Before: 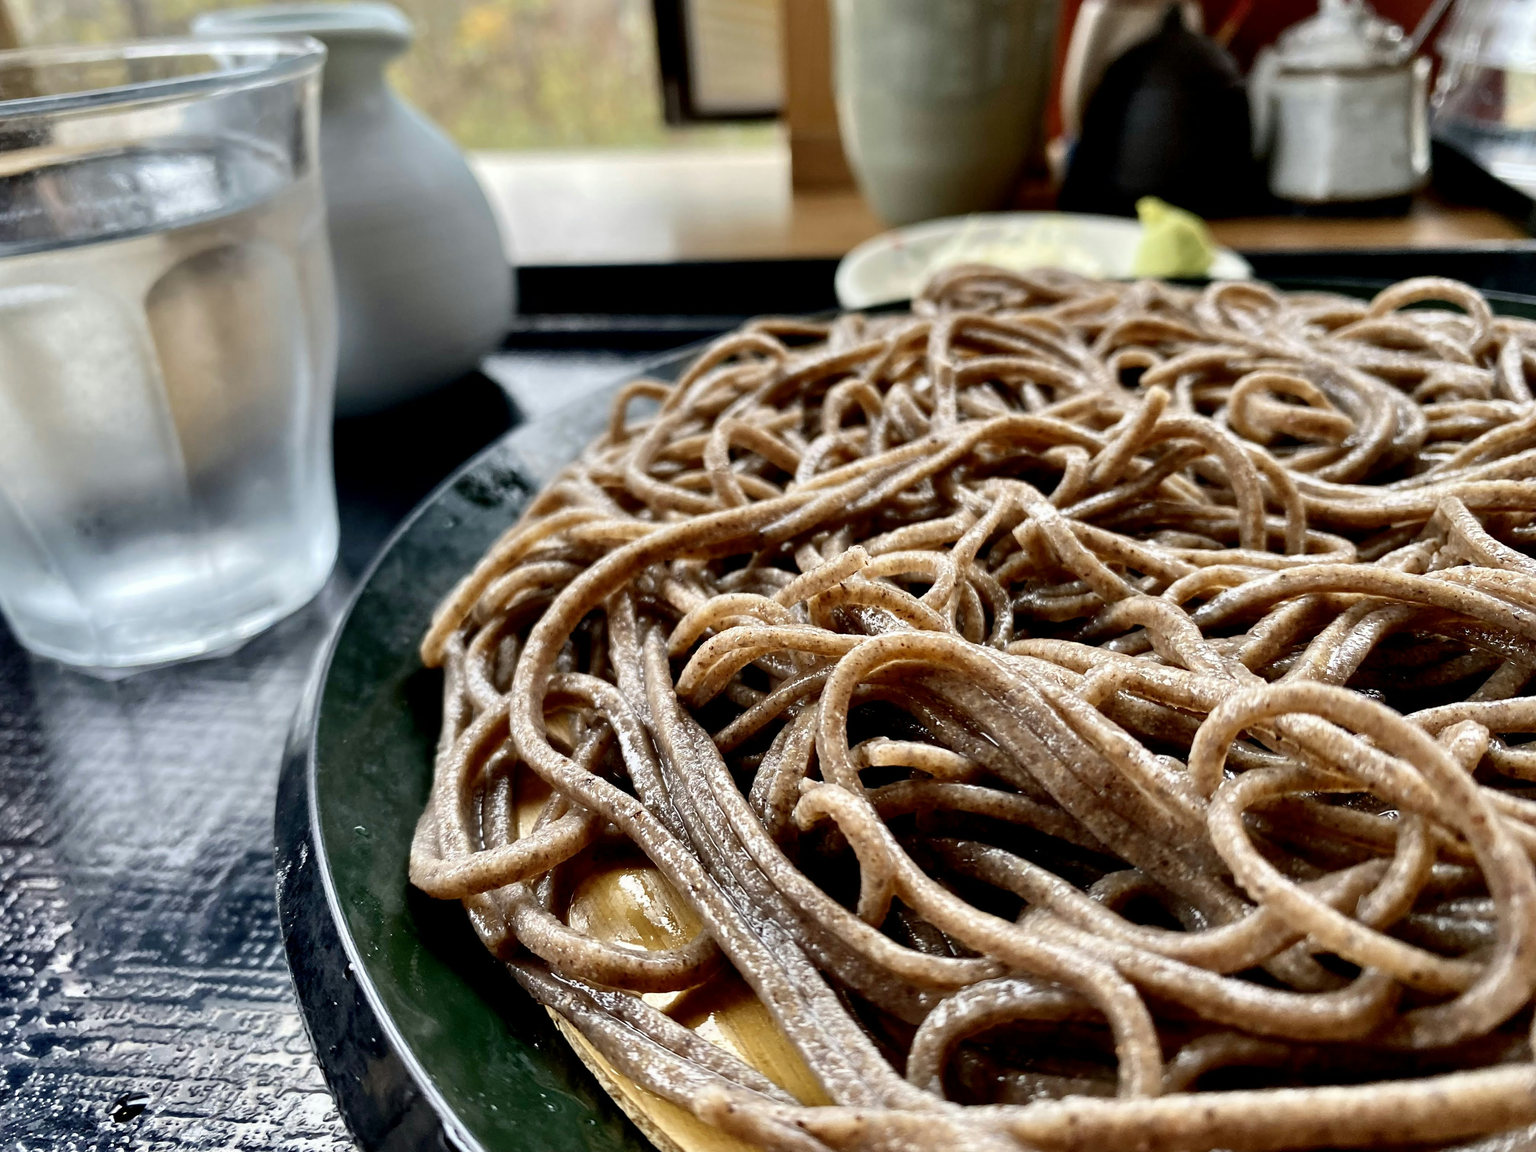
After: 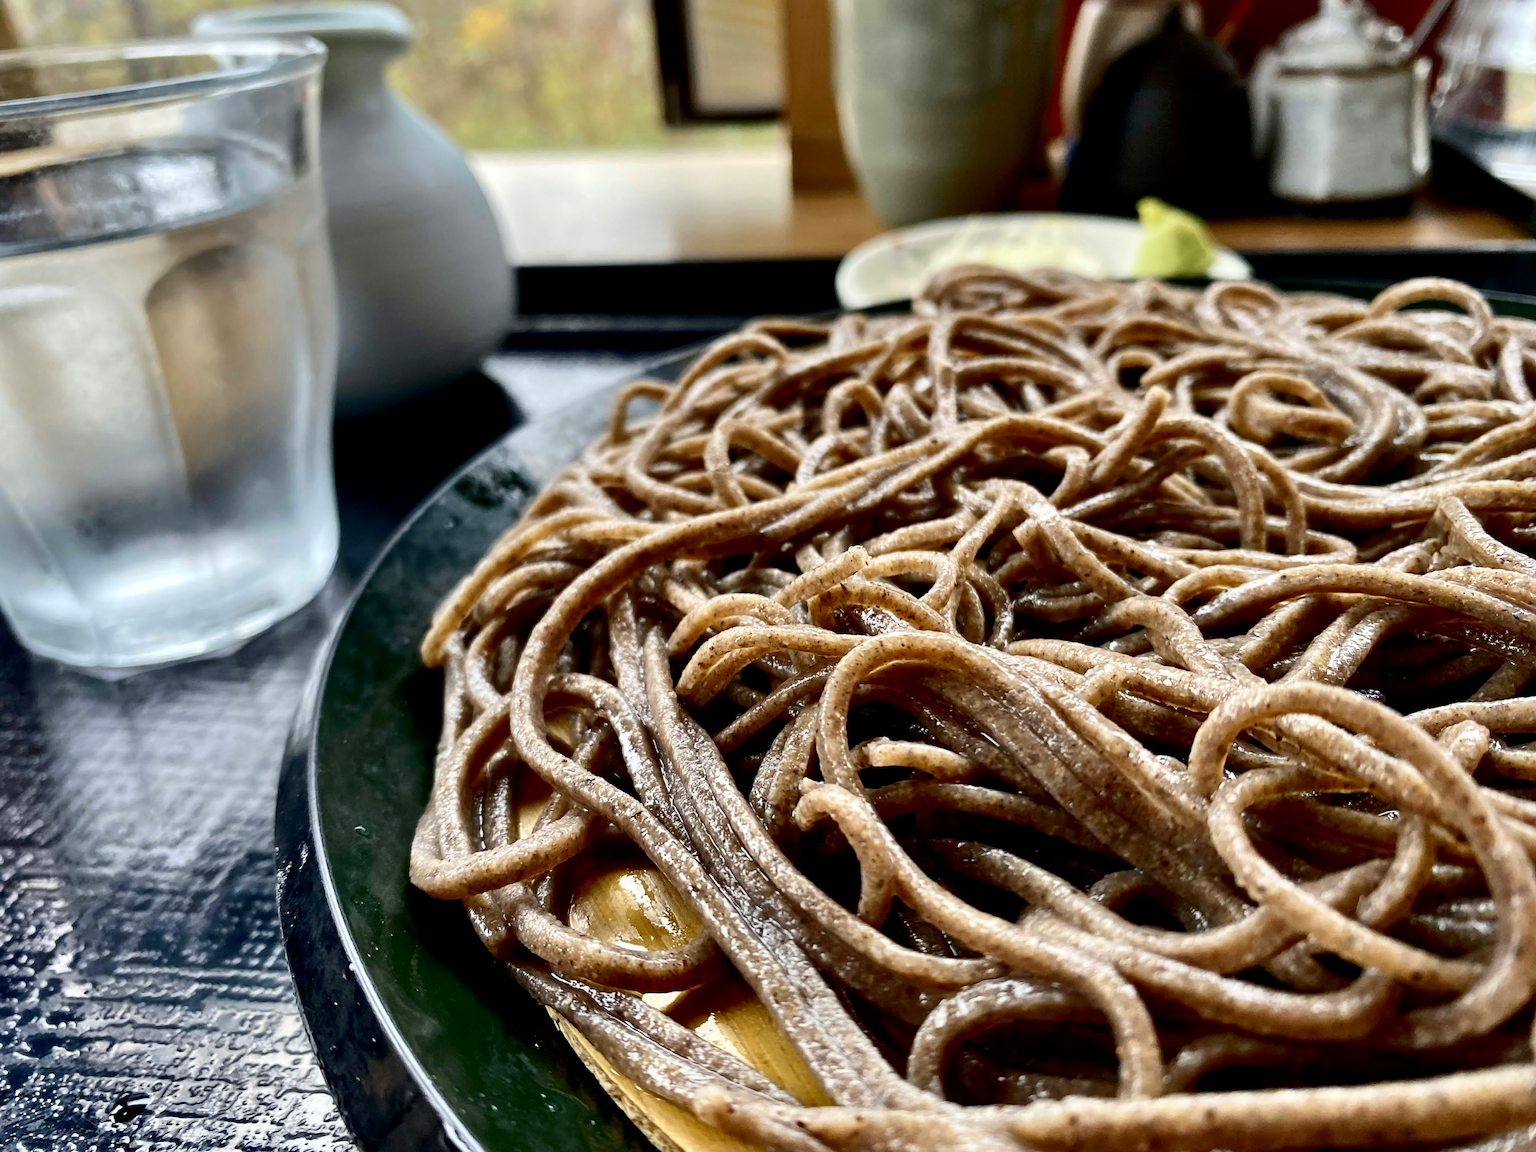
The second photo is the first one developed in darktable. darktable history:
contrast brightness saturation: contrast 0.13, brightness -0.05, saturation 0.16
white balance: red 1, blue 1
